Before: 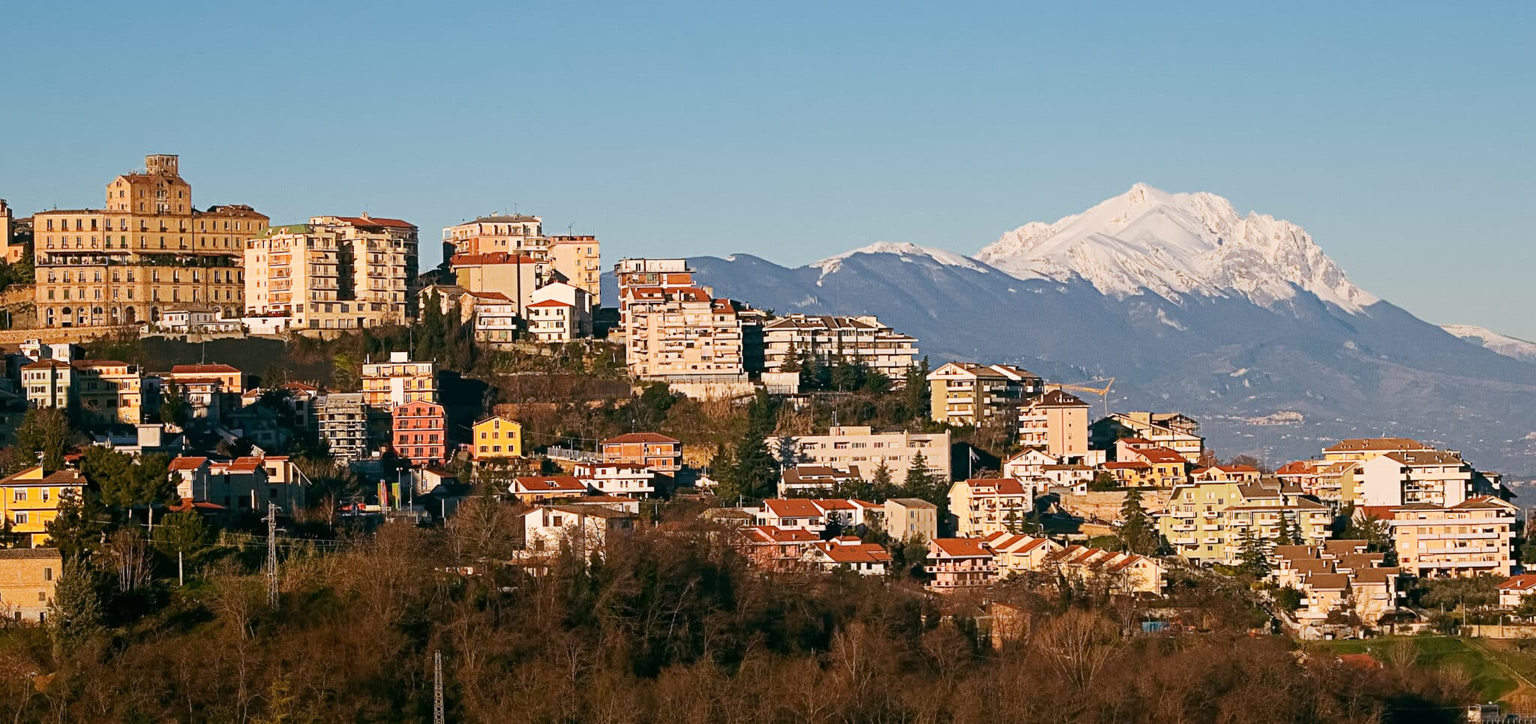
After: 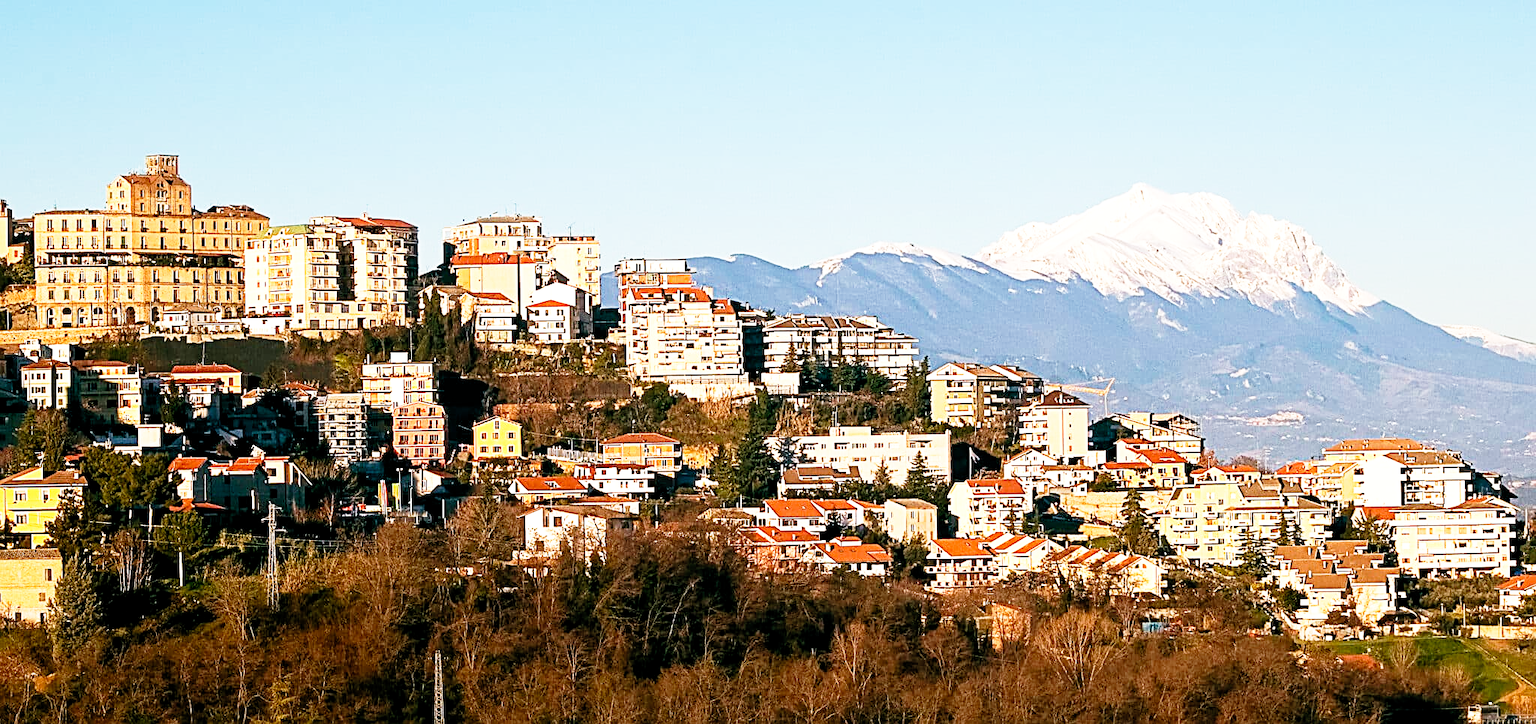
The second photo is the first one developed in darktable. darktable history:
base curve: curves: ch0 [(0, 0) (0.012, 0.01) (0.073, 0.168) (0.31, 0.711) (0.645, 0.957) (1, 1)], preserve colors none
sharpen: on, module defaults
velvia: strength 15%
levels: levels [0.026, 0.507, 0.987]
